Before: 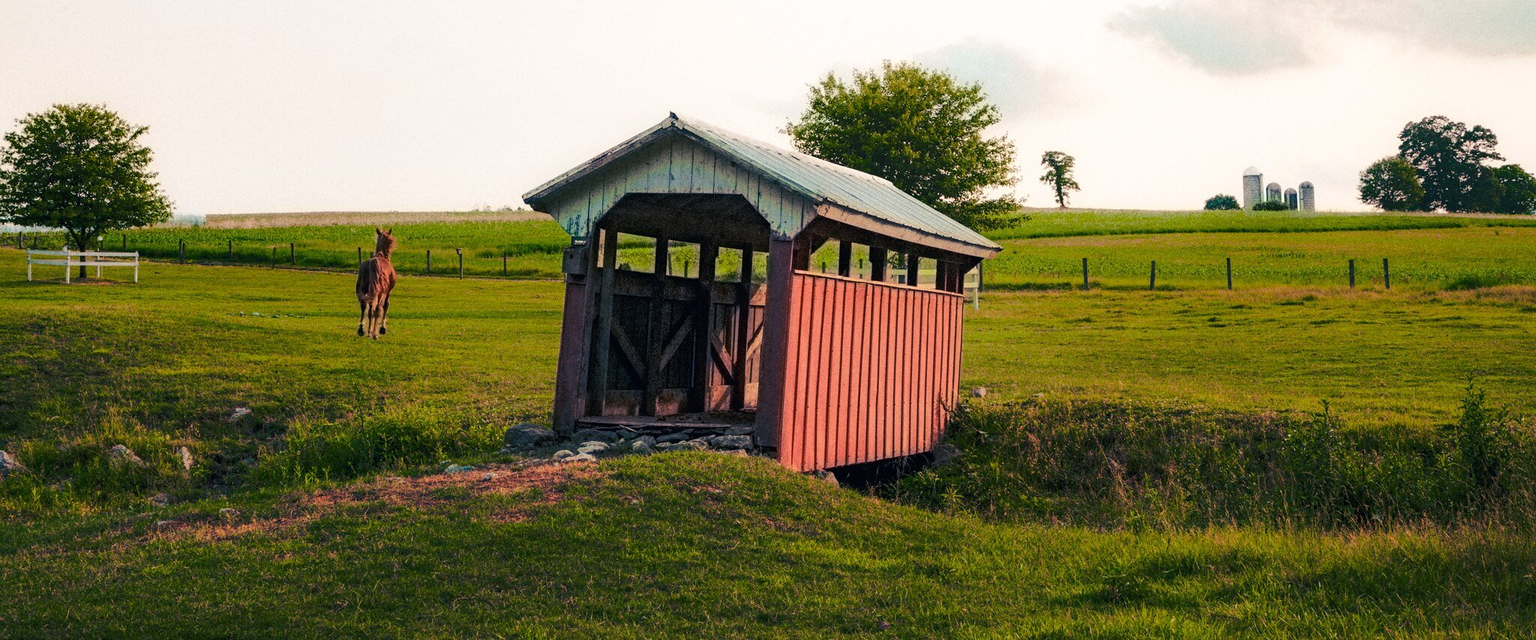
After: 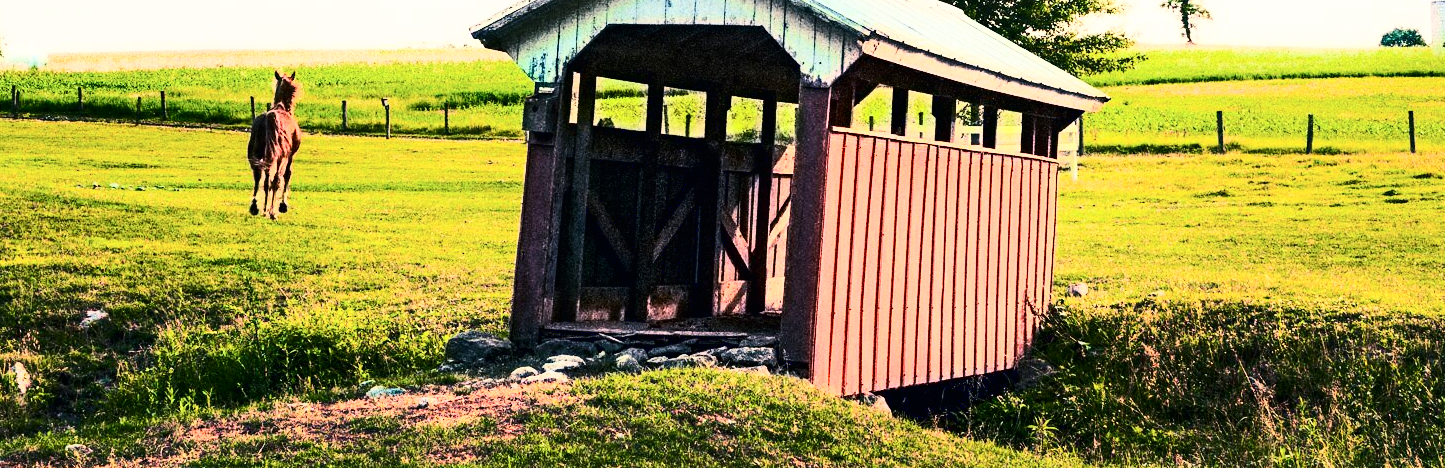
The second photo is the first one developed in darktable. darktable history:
crop: left 11.088%, top 27.361%, right 18.315%, bottom 16.98%
exposure: exposure 0.196 EV, compensate highlight preservation false
base curve: curves: ch0 [(0, 0.003) (0.001, 0.002) (0.006, 0.004) (0.02, 0.022) (0.048, 0.086) (0.094, 0.234) (0.162, 0.431) (0.258, 0.629) (0.385, 0.8) (0.548, 0.918) (0.751, 0.988) (1, 1)]
contrast brightness saturation: contrast 0.272
